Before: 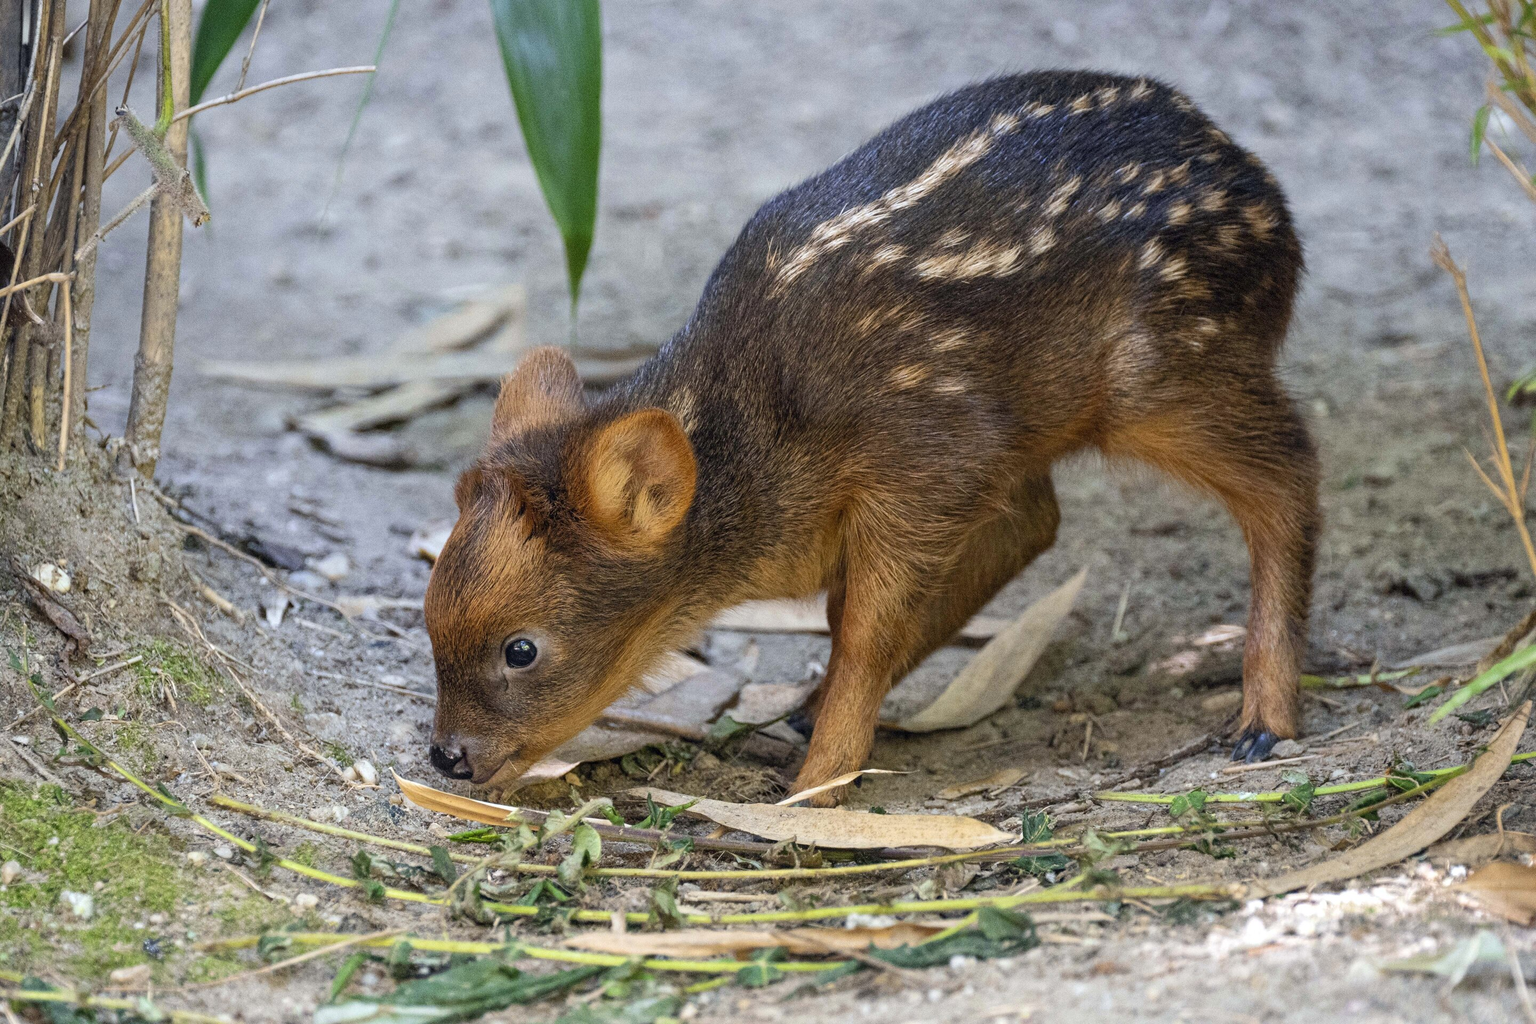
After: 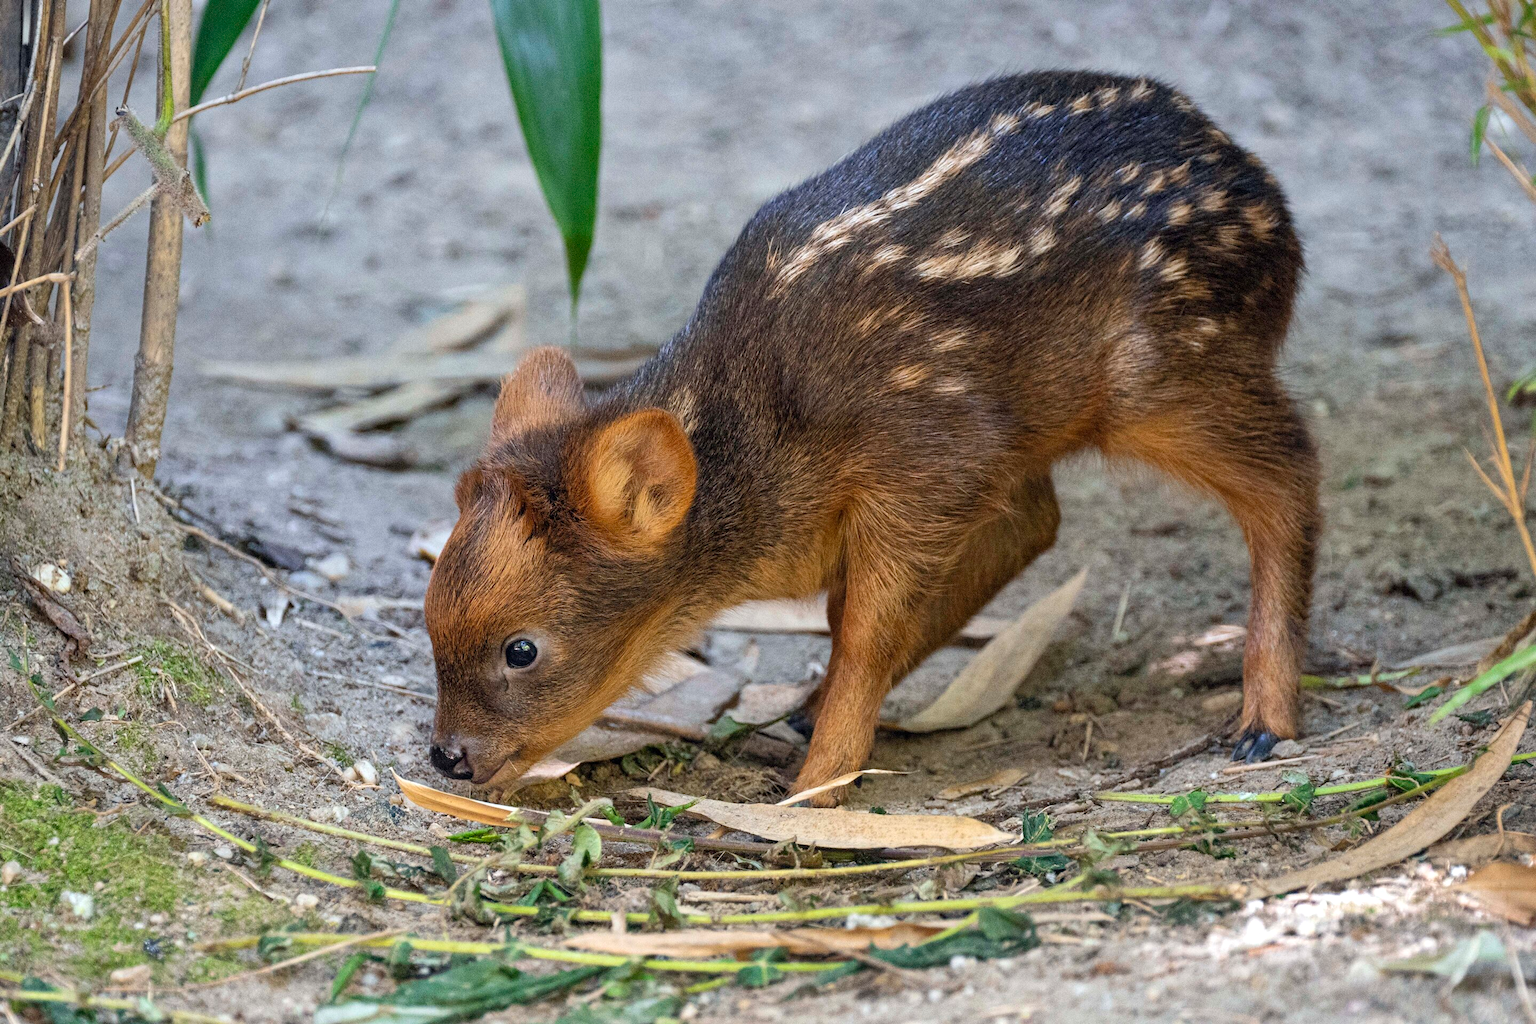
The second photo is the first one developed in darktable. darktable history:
shadows and highlights: shadows 12.66, white point adjustment 1.27, soften with gaussian
